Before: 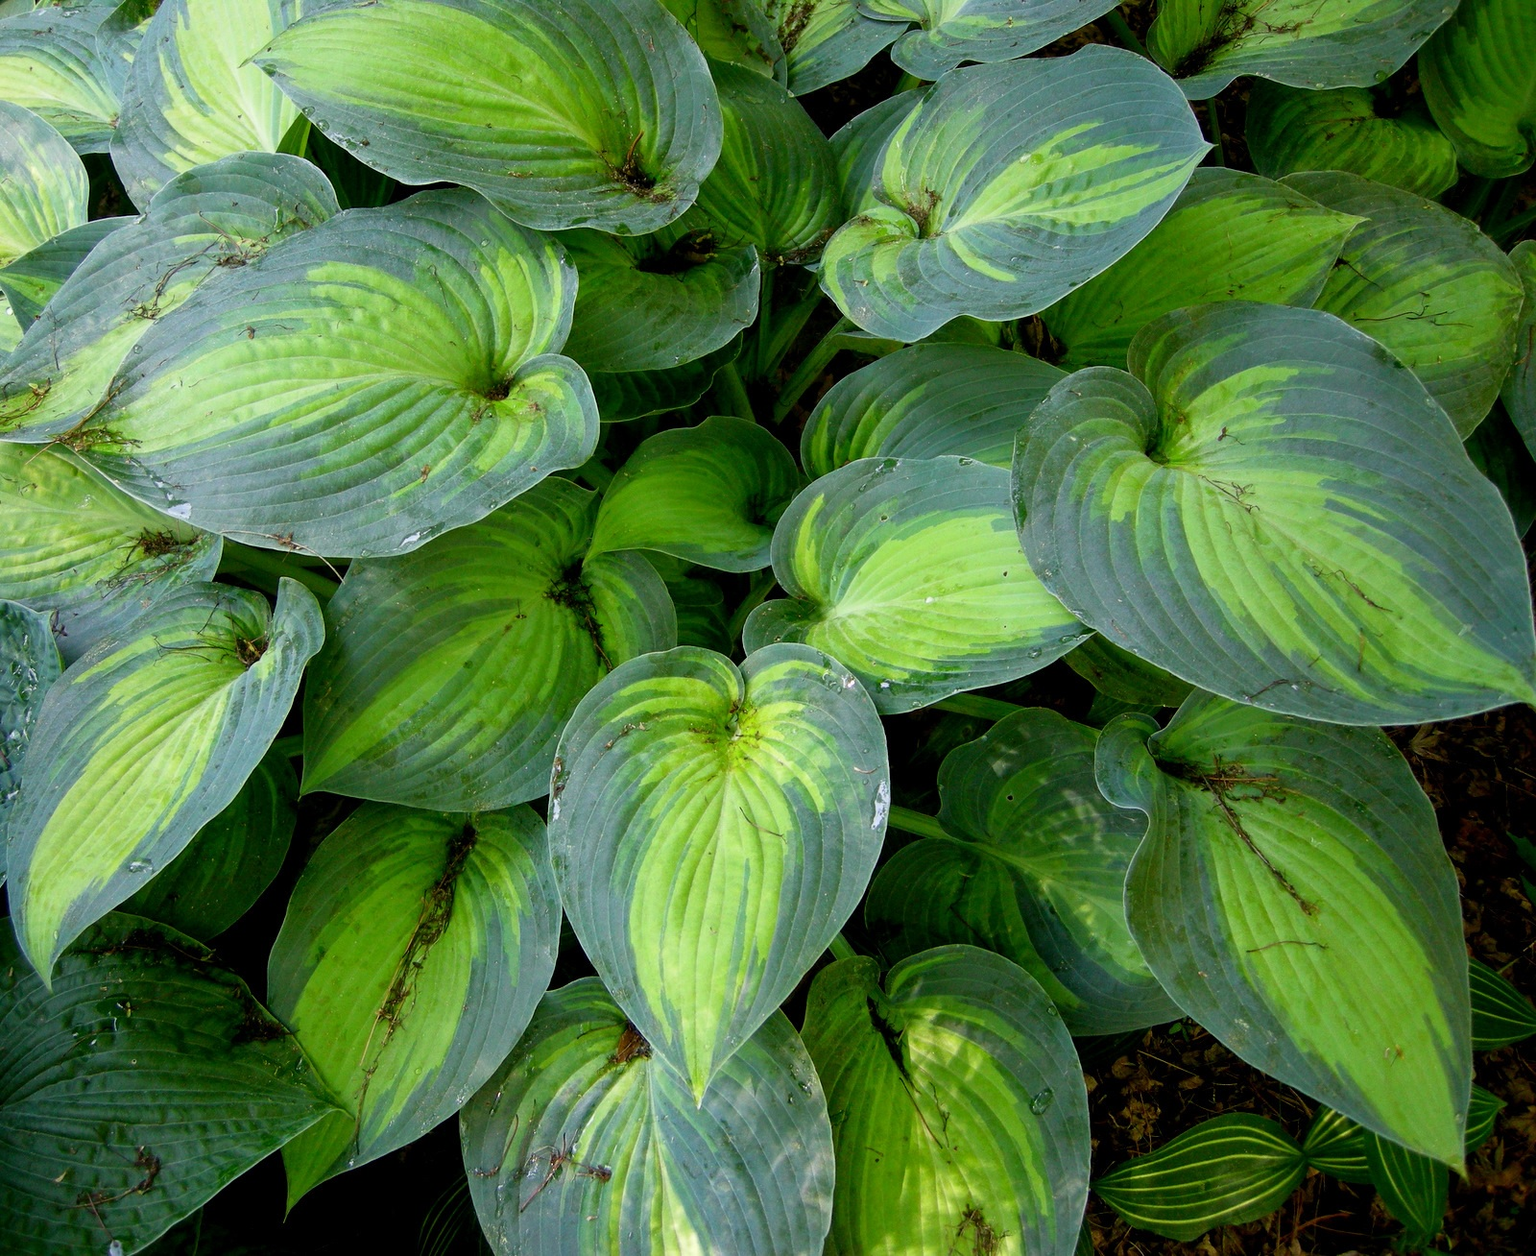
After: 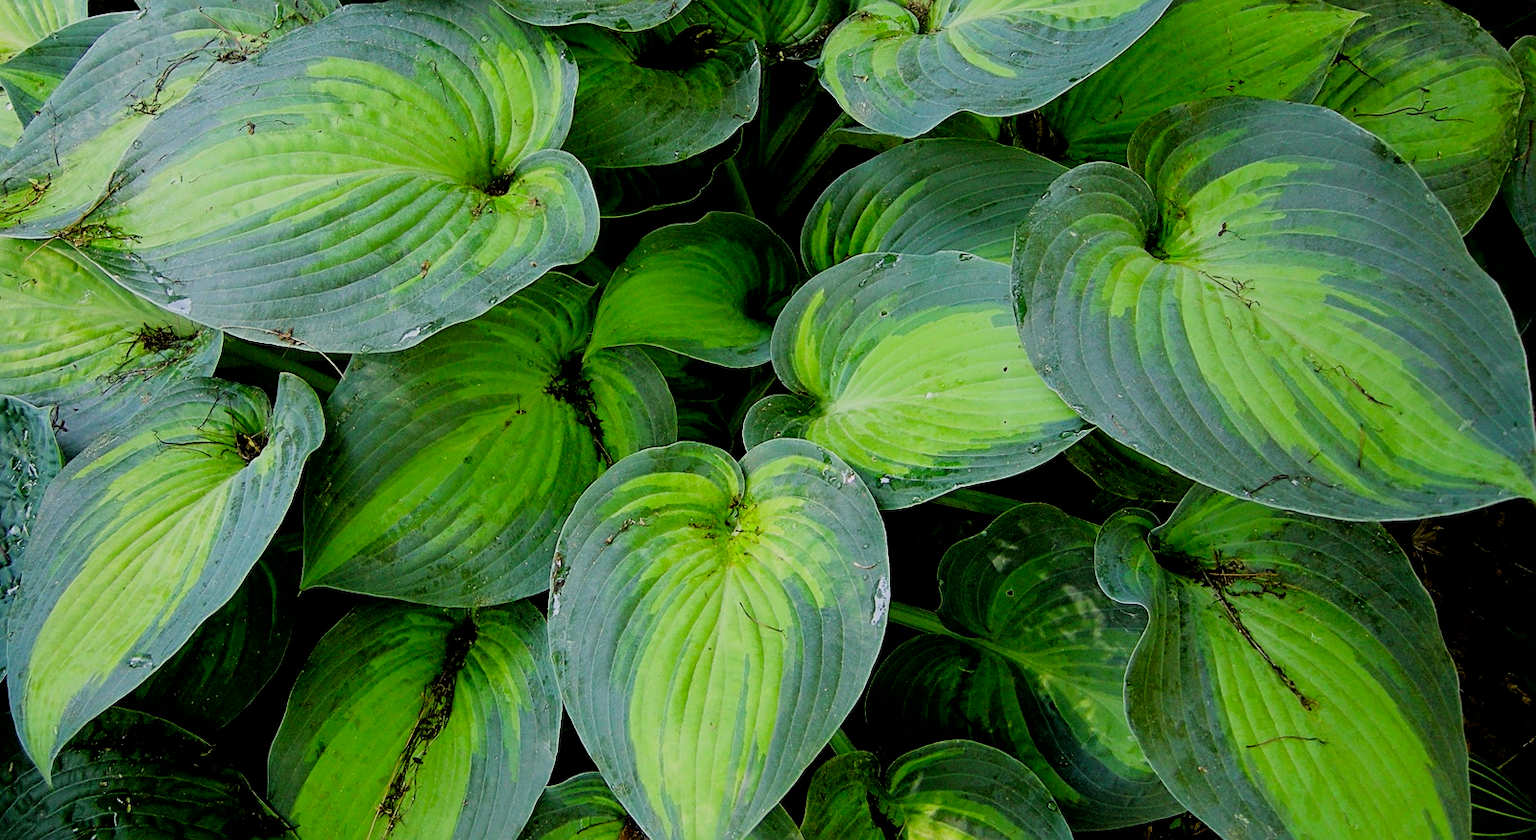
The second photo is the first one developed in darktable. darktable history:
filmic rgb: black relative exposure -4.72 EV, white relative exposure 4.78 EV, hardness 2.36, latitude 35.18%, contrast 1.041, highlights saturation mix 0.701%, shadows ↔ highlights balance 1.15%
crop: top 16.337%, bottom 16.692%
sharpen: on, module defaults
contrast brightness saturation: contrast 0.041, saturation 0.165
